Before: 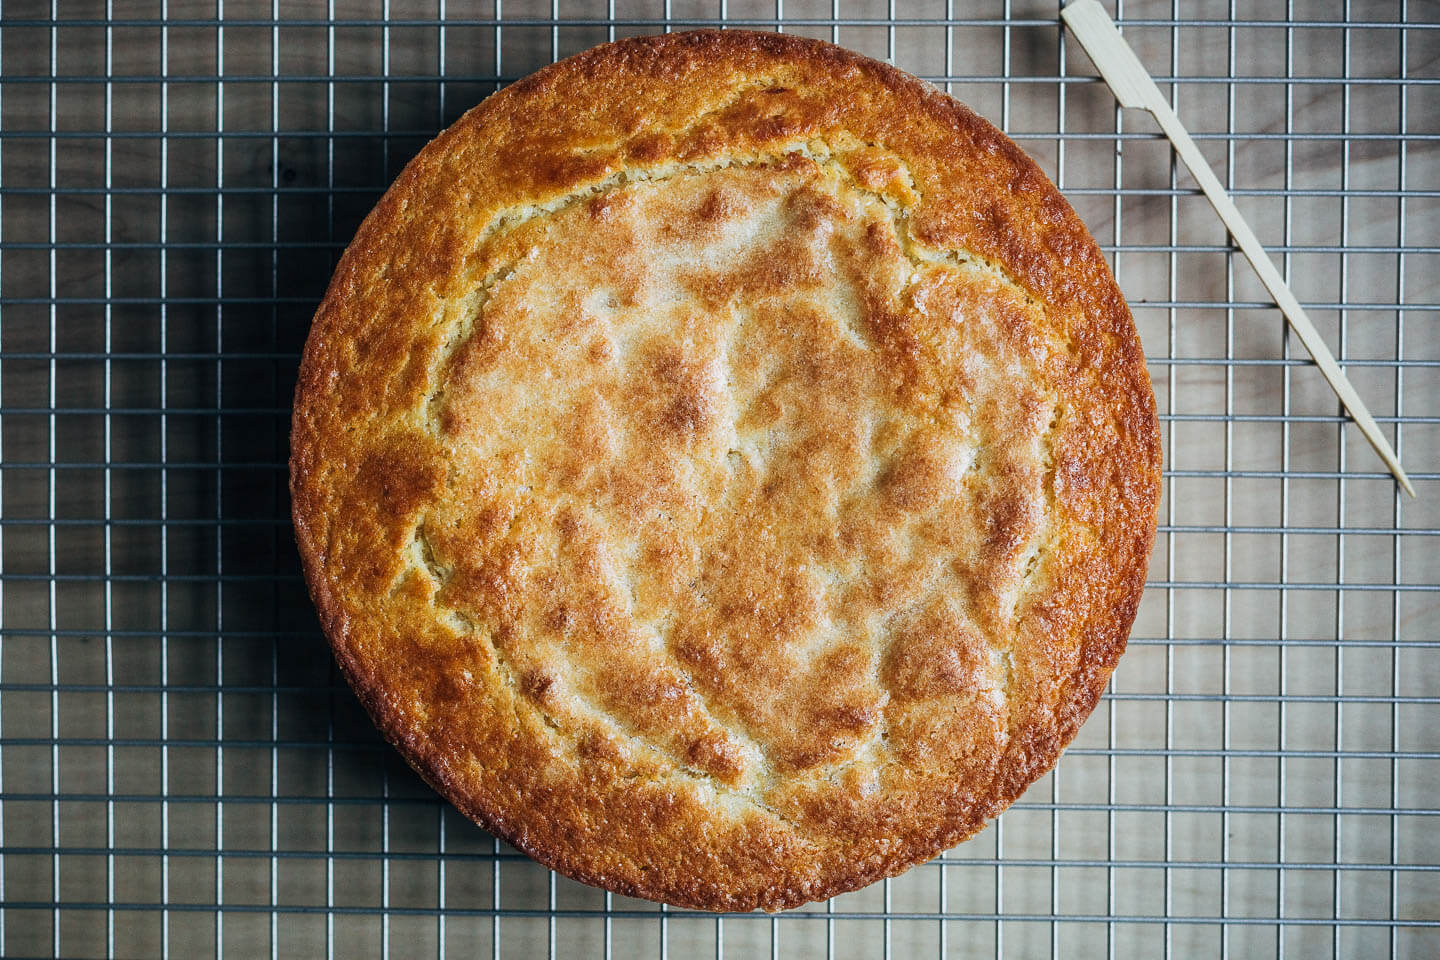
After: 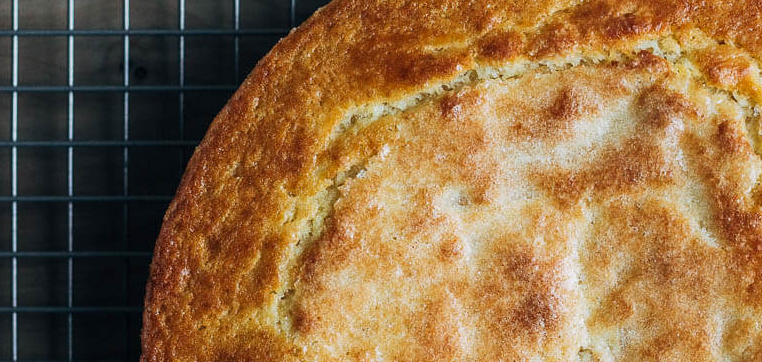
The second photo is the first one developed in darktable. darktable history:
crop: left 10.363%, top 10.708%, right 36.656%, bottom 51.569%
